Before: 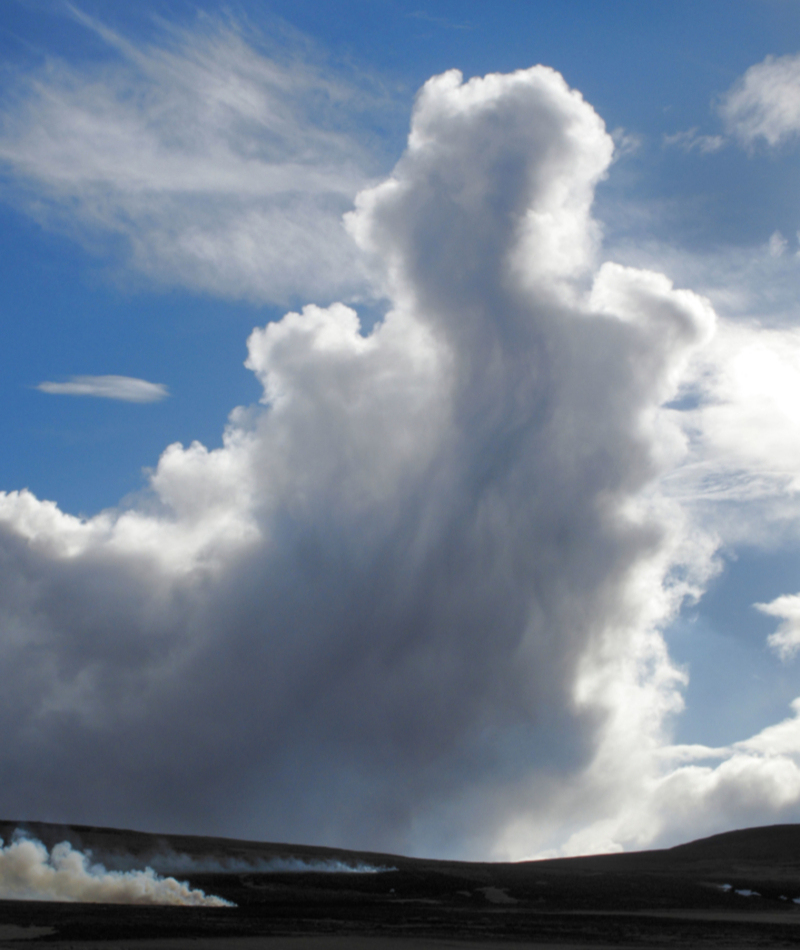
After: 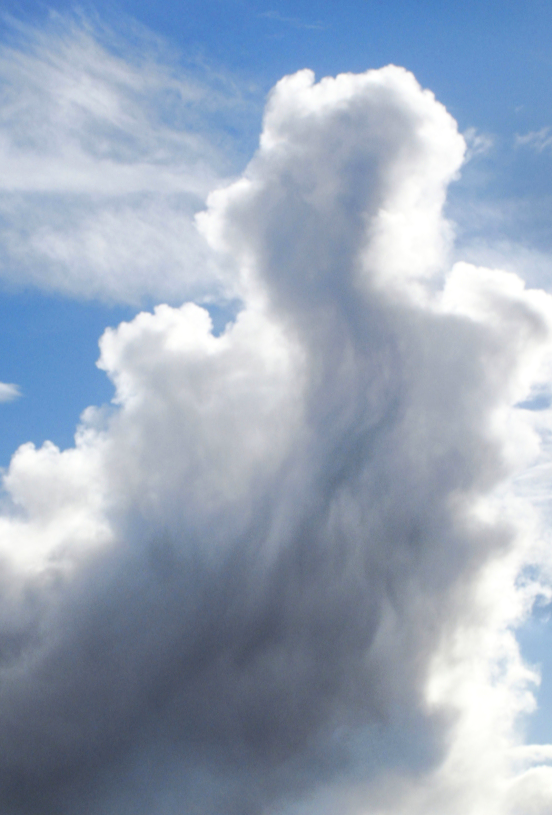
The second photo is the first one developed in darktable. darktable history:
crop: left 18.582%, right 12.332%, bottom 14.201%
exposure: compensate highlight preservation false
base curve: curves: ch0 [(0, 0) (0.032, 0.025) (0.121, 0.166) (0.206, 0.329) (0.605, 0.79) (1, 1)], preserve colors average RGB
local contrast: highlights 105%, shadows 97%, detail 119%, midtone range 0.2
contrast brightness saturation: saturation -0.056
